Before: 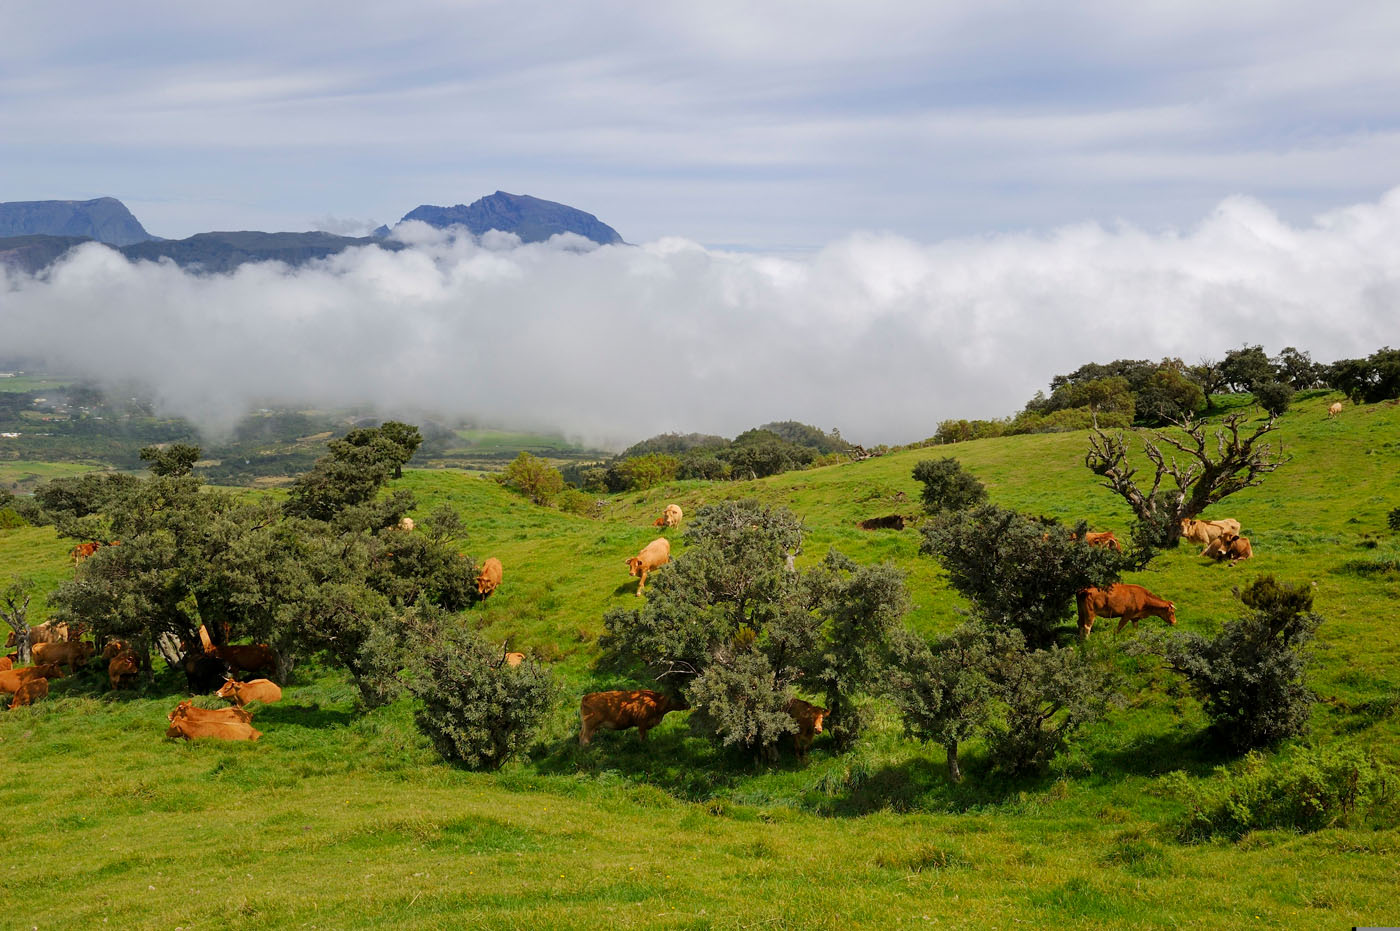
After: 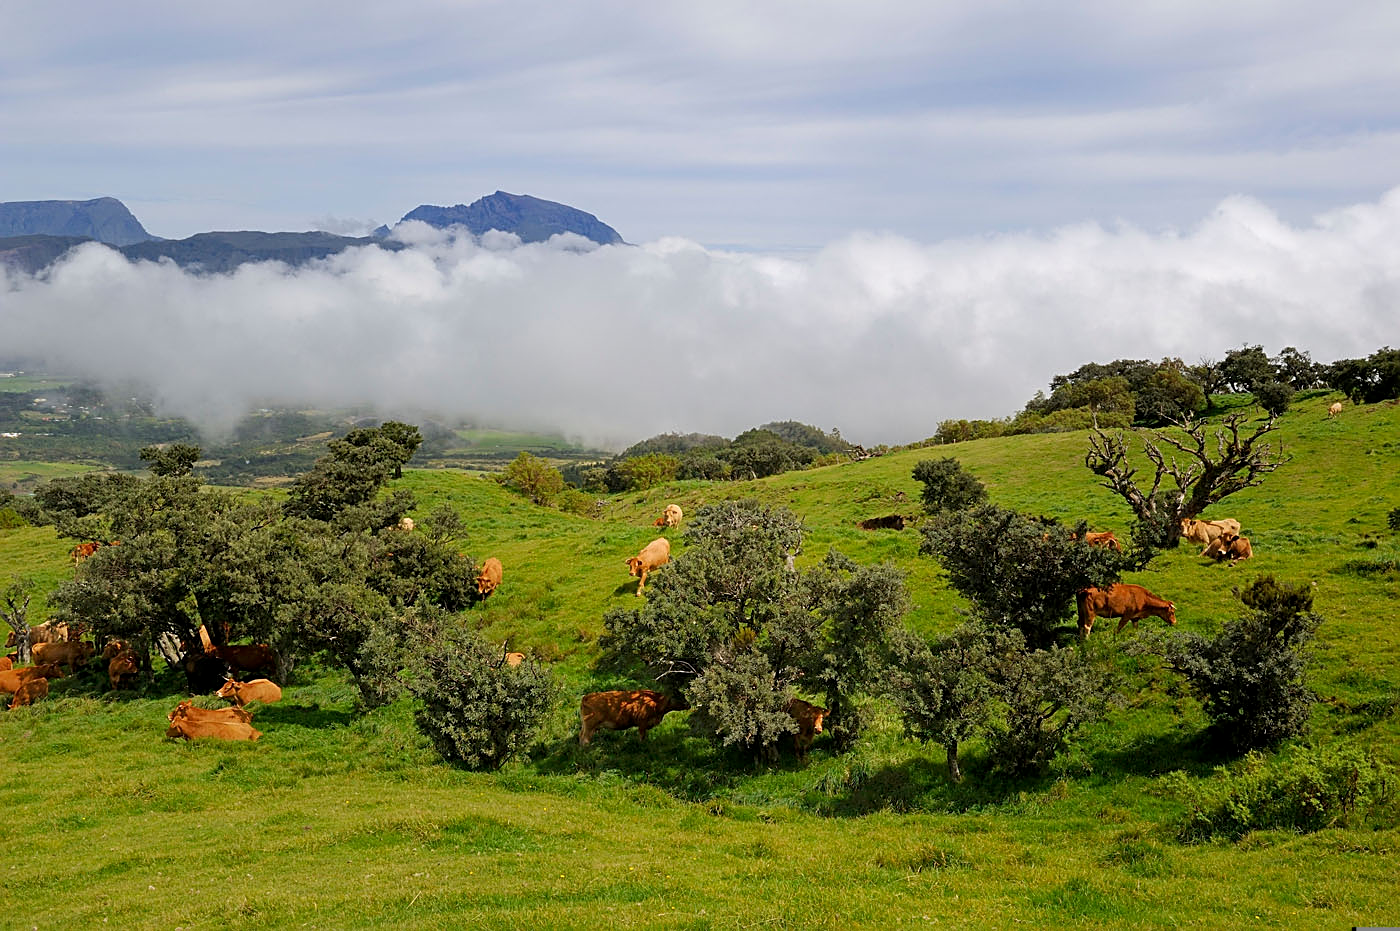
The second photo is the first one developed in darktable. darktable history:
sharpen: on, module defaults
exposure: black level correction 0.001, compensate highlight preservation false
